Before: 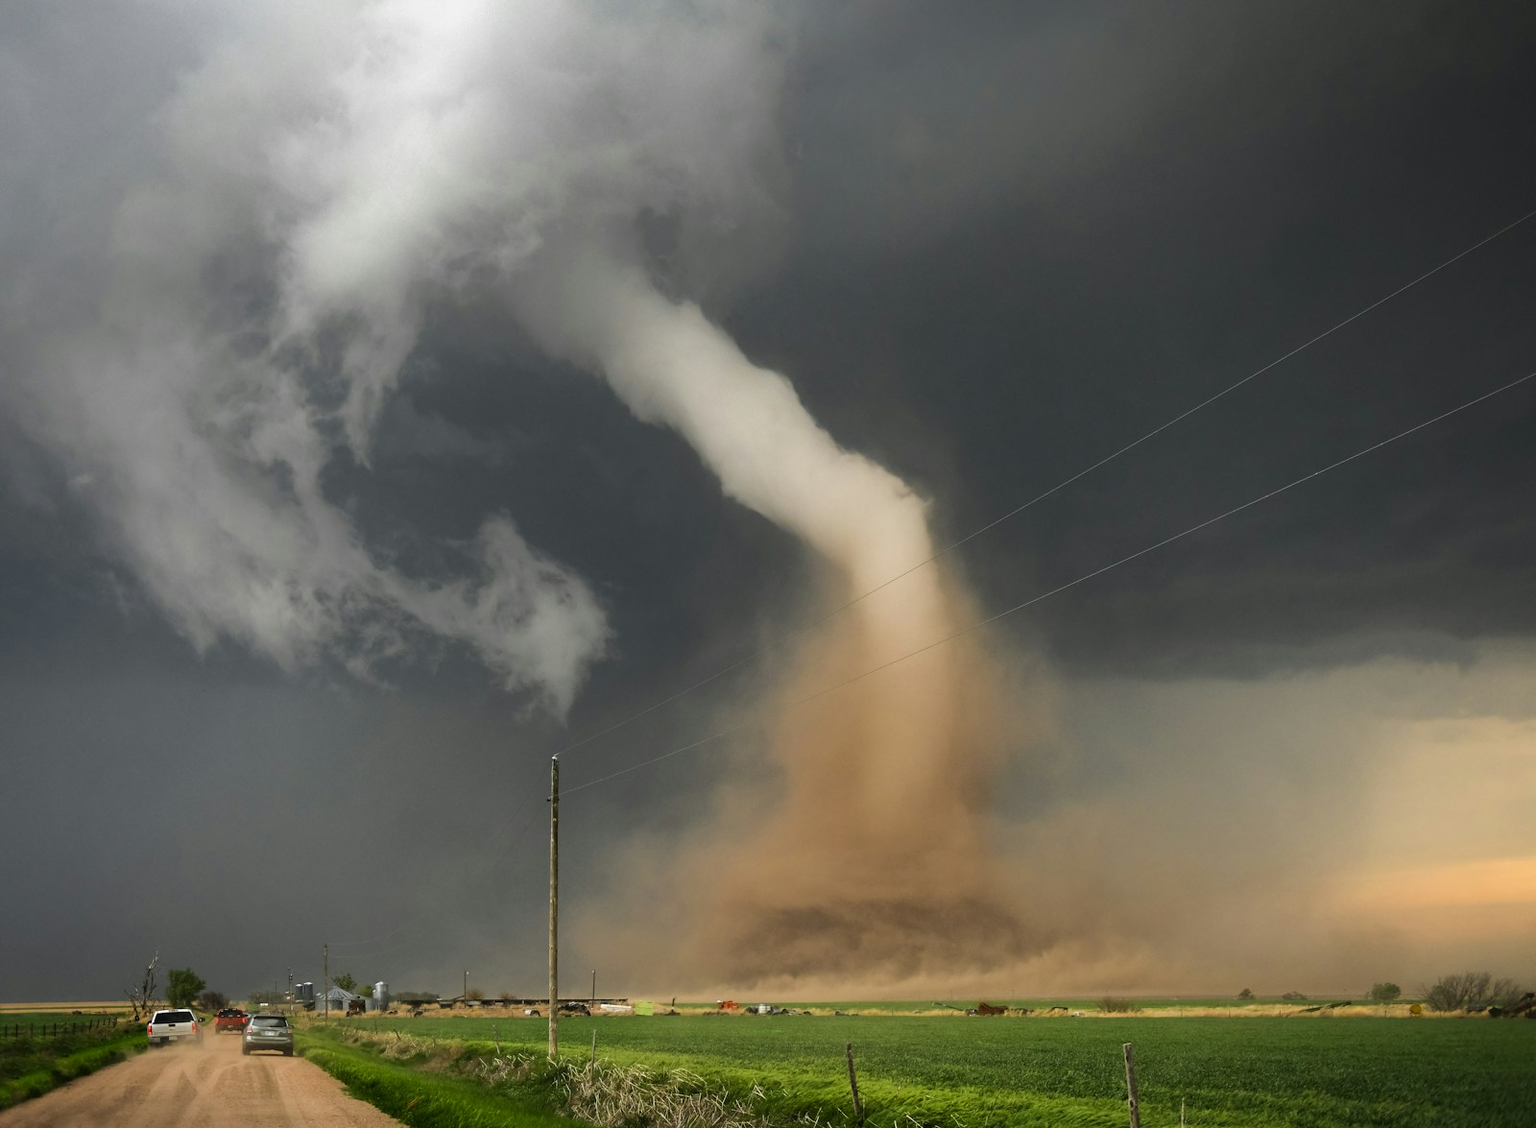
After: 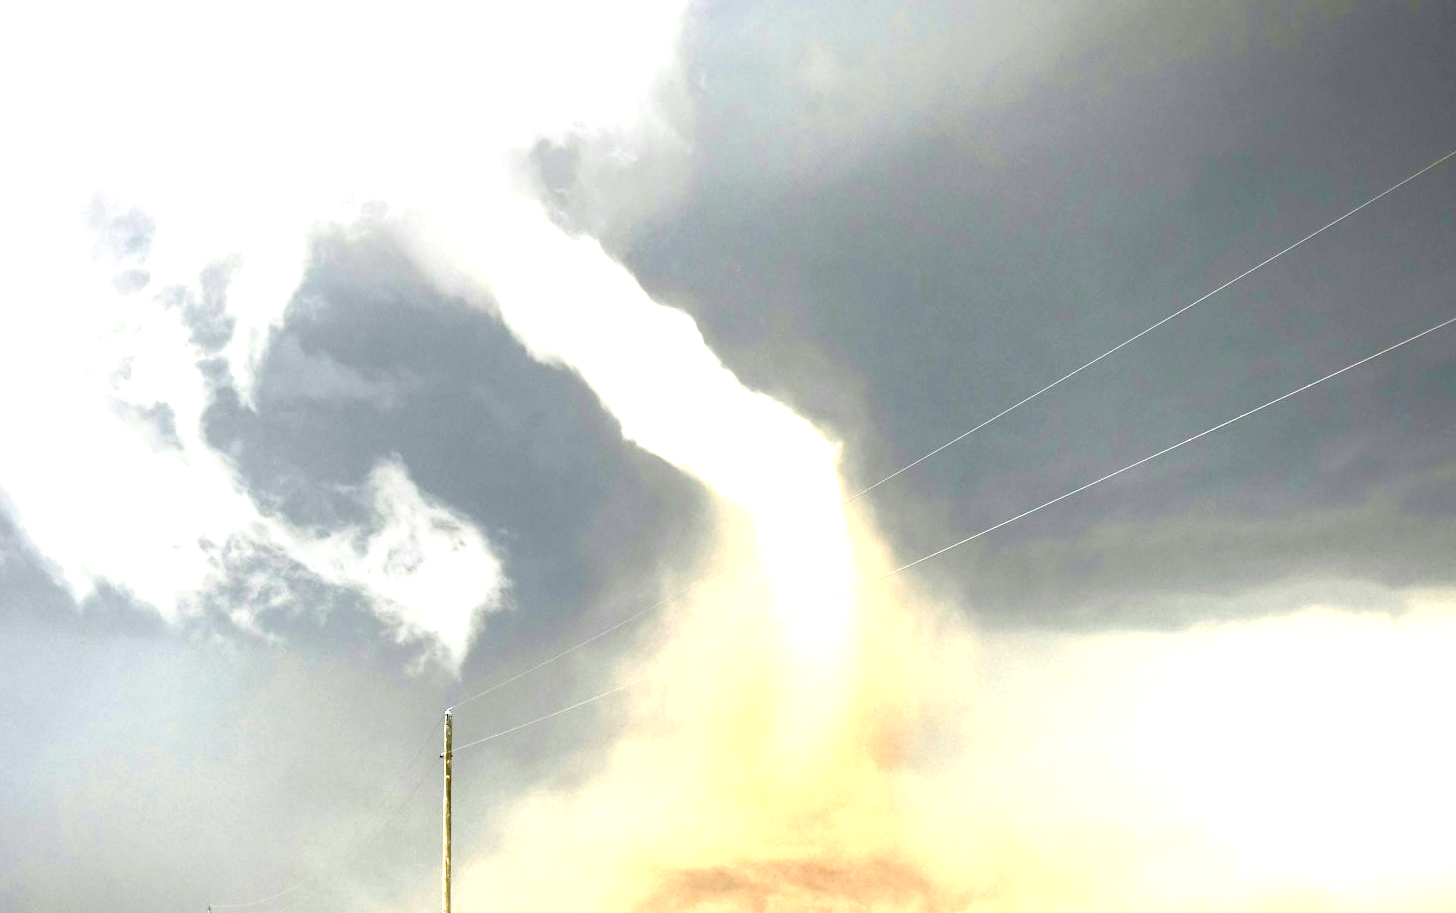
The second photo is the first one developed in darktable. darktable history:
crop: left 8.155%, top 6.611%, bottom 15.385%
exposure: black level correction 0.001, exposure 2.607 EV, compensate exposure bias true, compensate highlight preservation false
color balance rgb: perceptual saturation grading › global saturation 20%, perceptual saturation grading › highlights -25%, perceptual saturation grading › shadows 50%
color zones: curves: ch0 [(0, 0.5) (0.143, 0.5) (0.286, 0.5) (0.429, 0.5) (0.571, 0.5) (0.714, 0.476) (0.857, 0.5) (1, 0.5)]; ch2 [(0, 0.5) (0.143, 0.5) (0.286, 0.5) (0.429, 0.5) (0.571, 0.5) (0.714, 0.487) (0.857, 0.5) (1, 0.5)]
